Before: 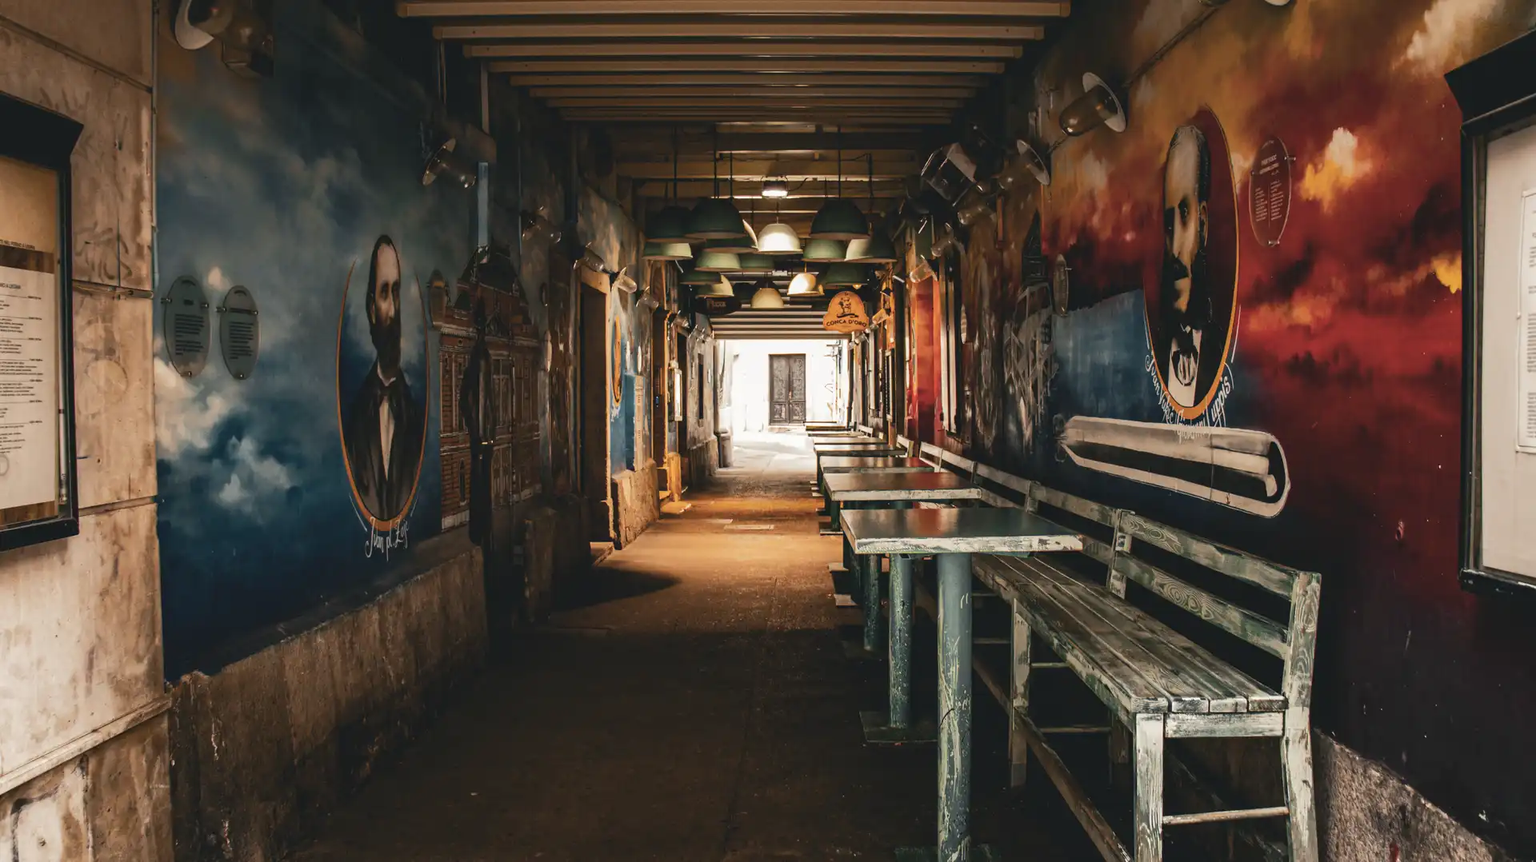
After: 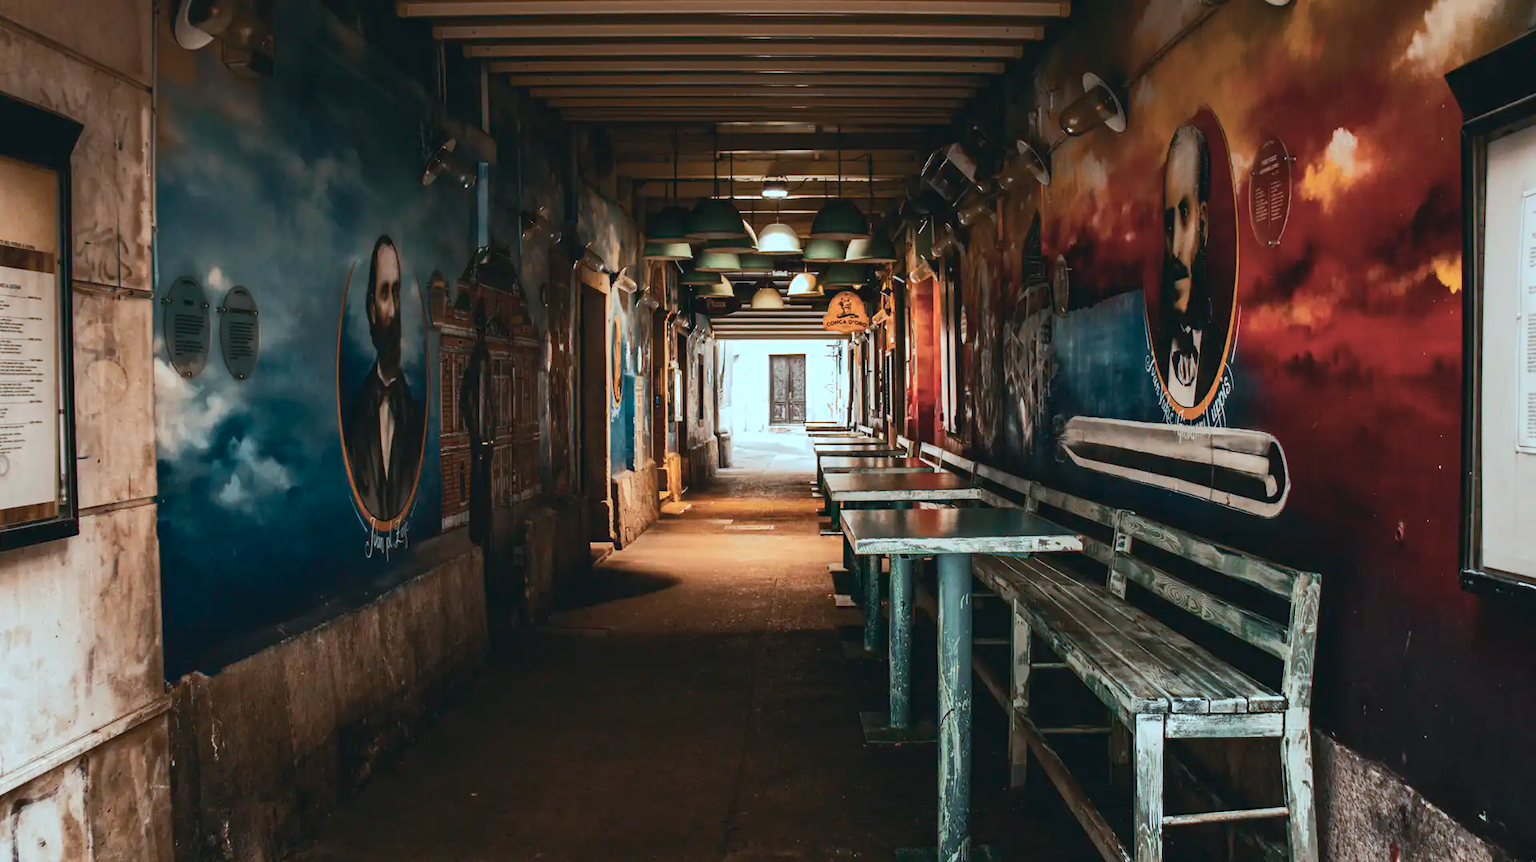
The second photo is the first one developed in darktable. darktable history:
color correction: highlights a* -11.3, highlights b* -15.58
tone curve: curves: ch0 [(0, 0) (0.003, 0.014) (0.011, 0.019) (0.025, 0.028) (0.044, 0.044) (0.069, 0.069) (0.1, 0.1) (0.136, 0.131) (0.177, 0.168) (0.224, 0.206) (0.277, 0.255) (0.335, 0.309) (0.399, 0.374) (0.468, 0.452) (0.543, 0.535) (0.623, 0.623) (0.709, 0.72) (0.801, 0.815) (0.898, 0.898) (1, 1)], color space Lab, linked channels, preserve colors none
